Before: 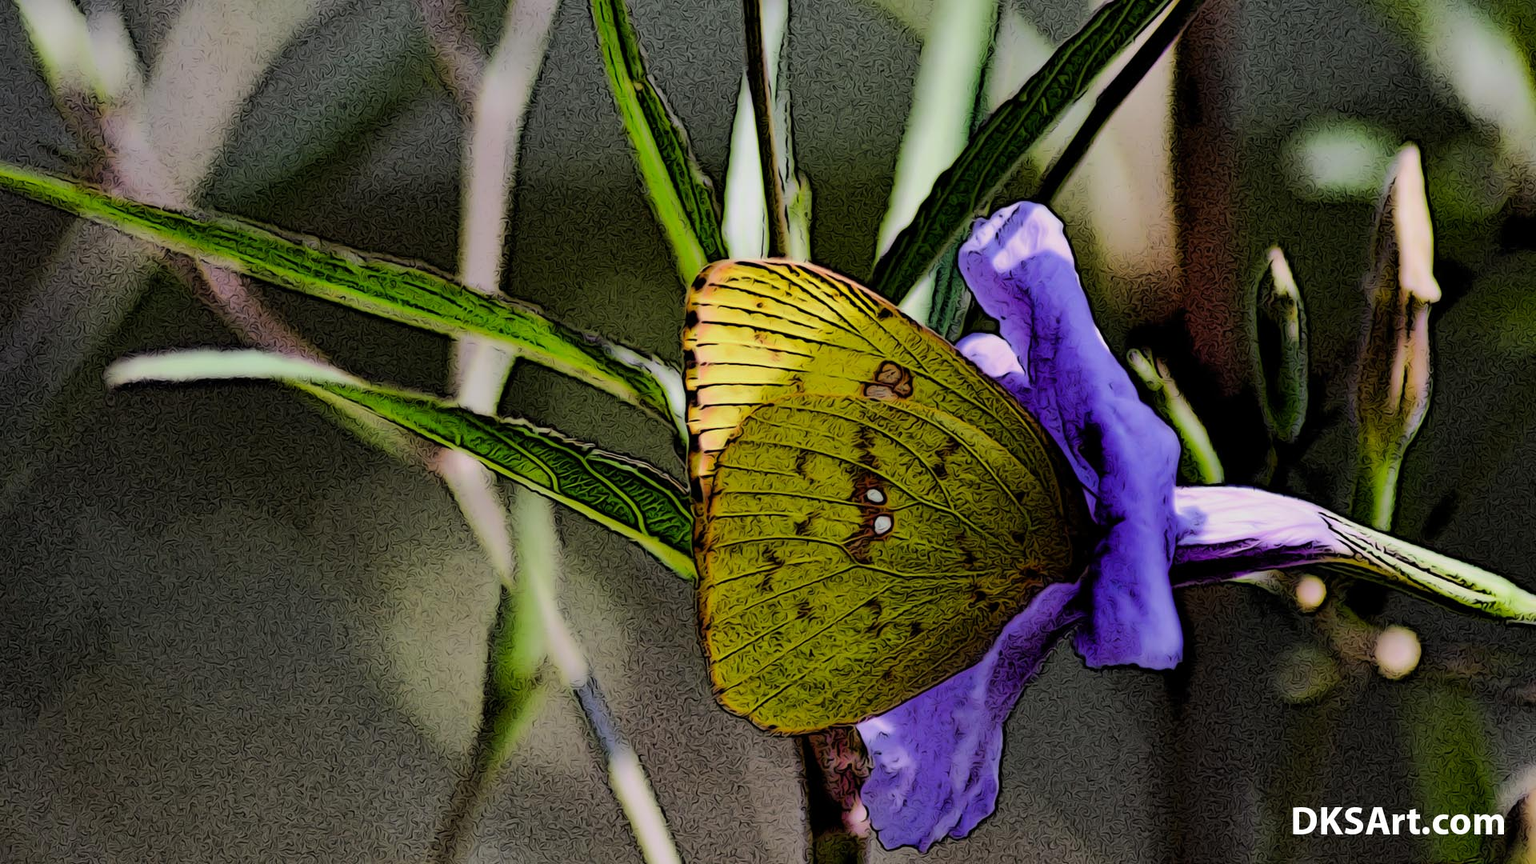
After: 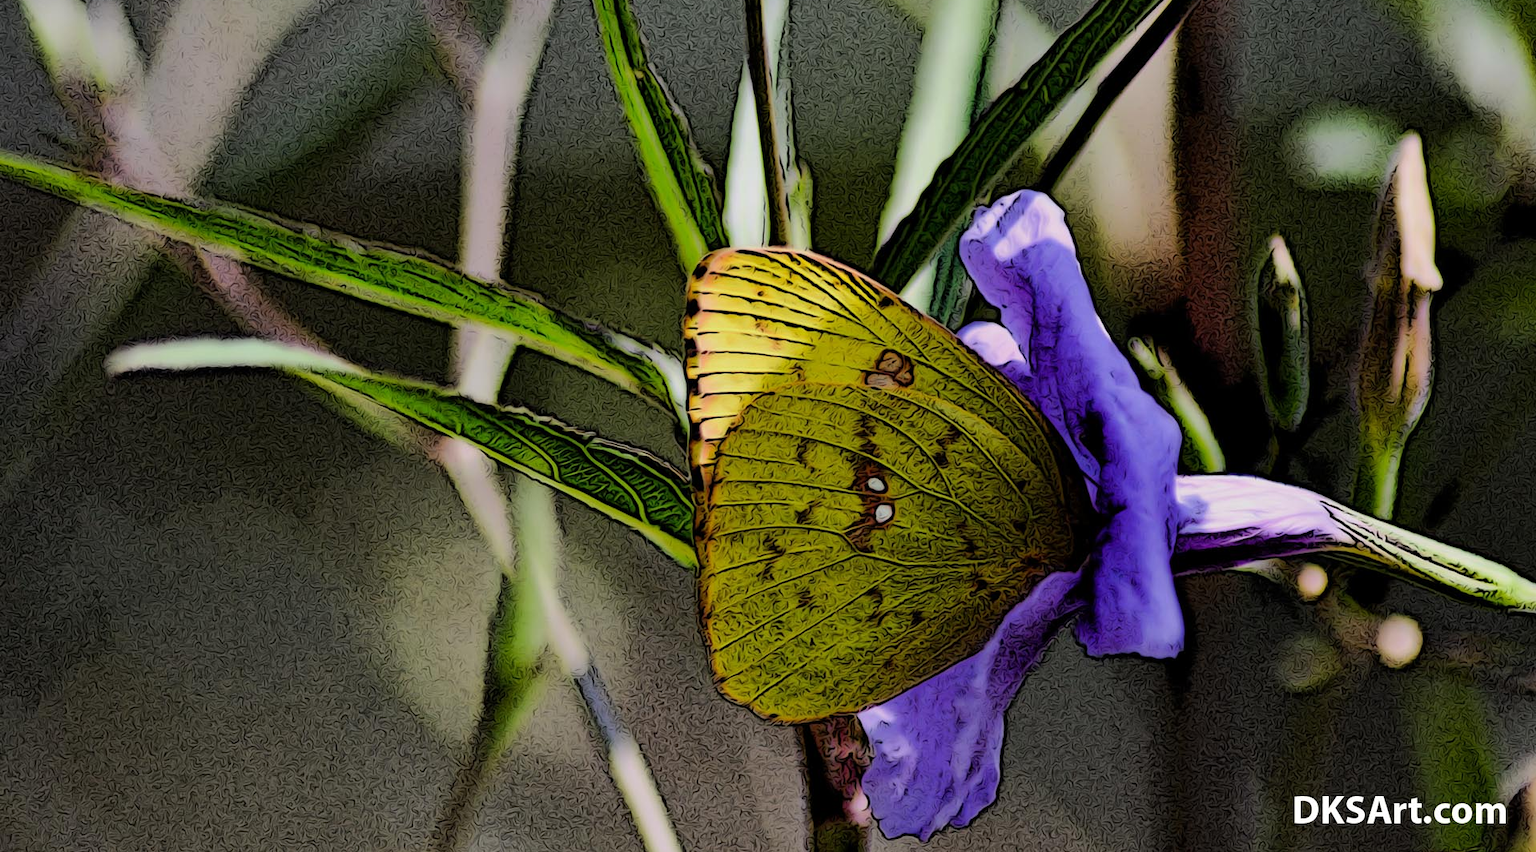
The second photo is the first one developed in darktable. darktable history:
crop: top 1.413%, right 0.077%
